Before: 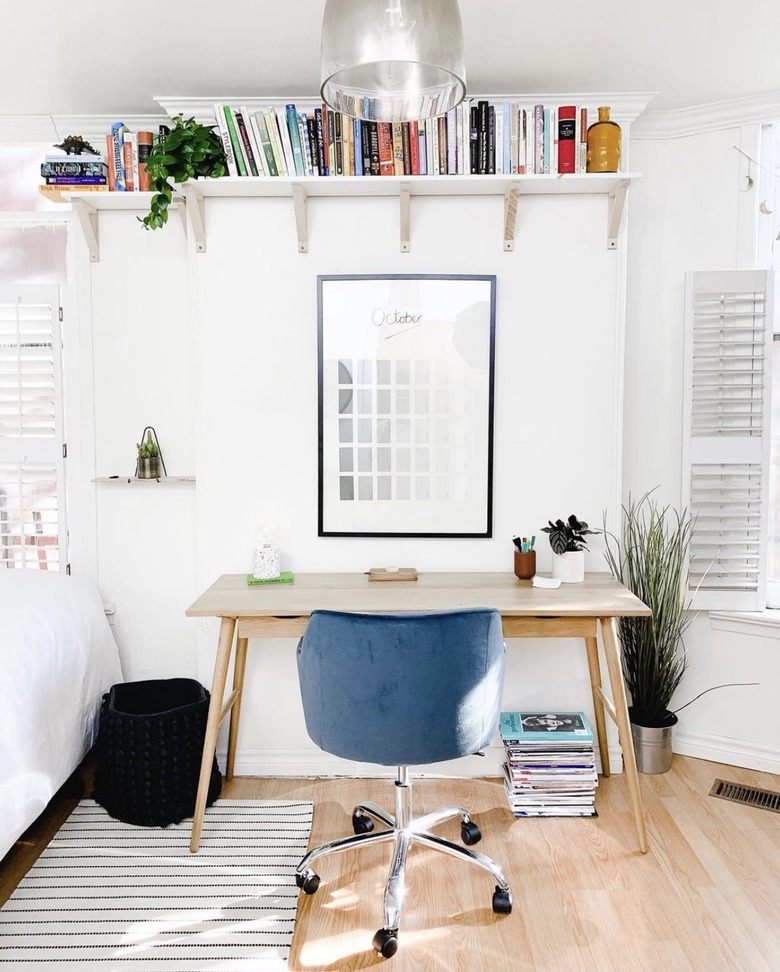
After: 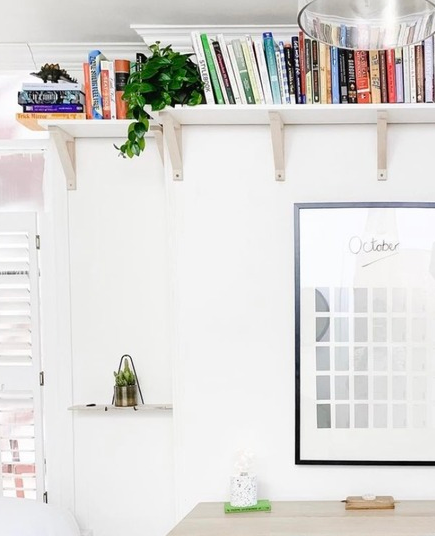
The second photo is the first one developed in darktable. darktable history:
crop and rotate: left 3.045%, top 7.475%, right 41.165%, bottom 37.286%
